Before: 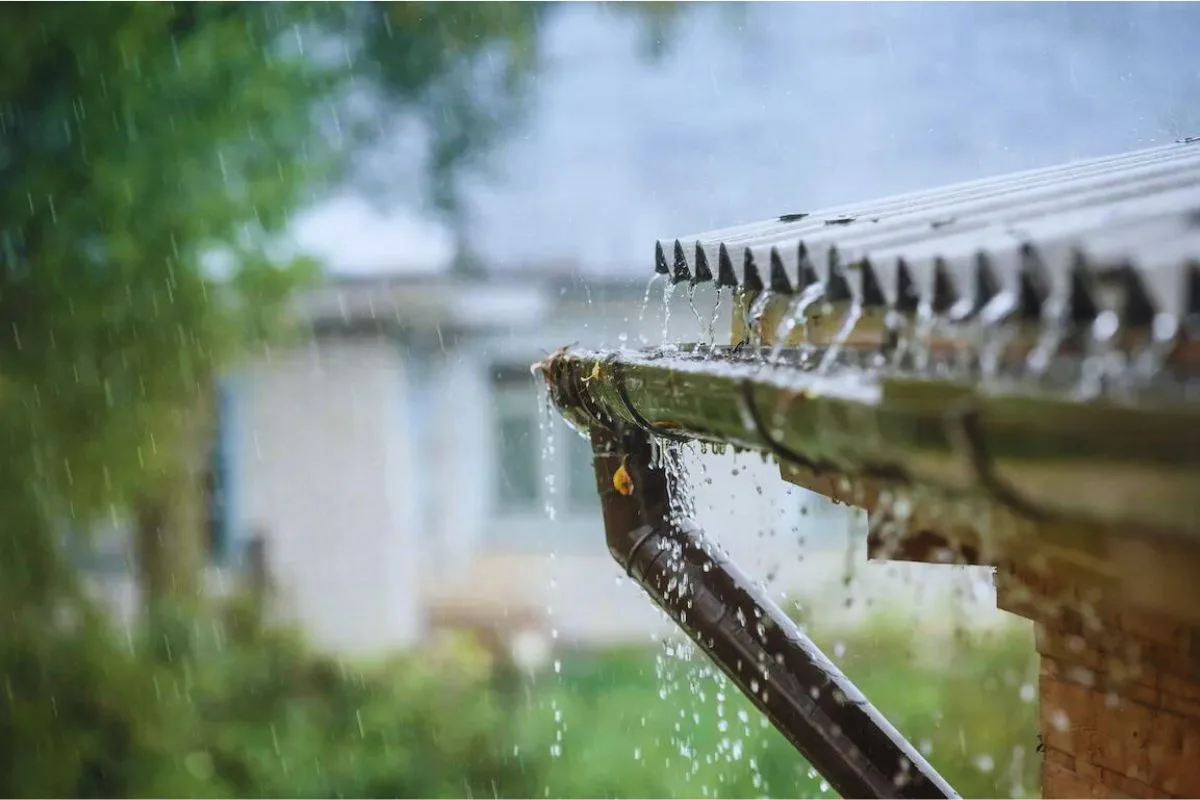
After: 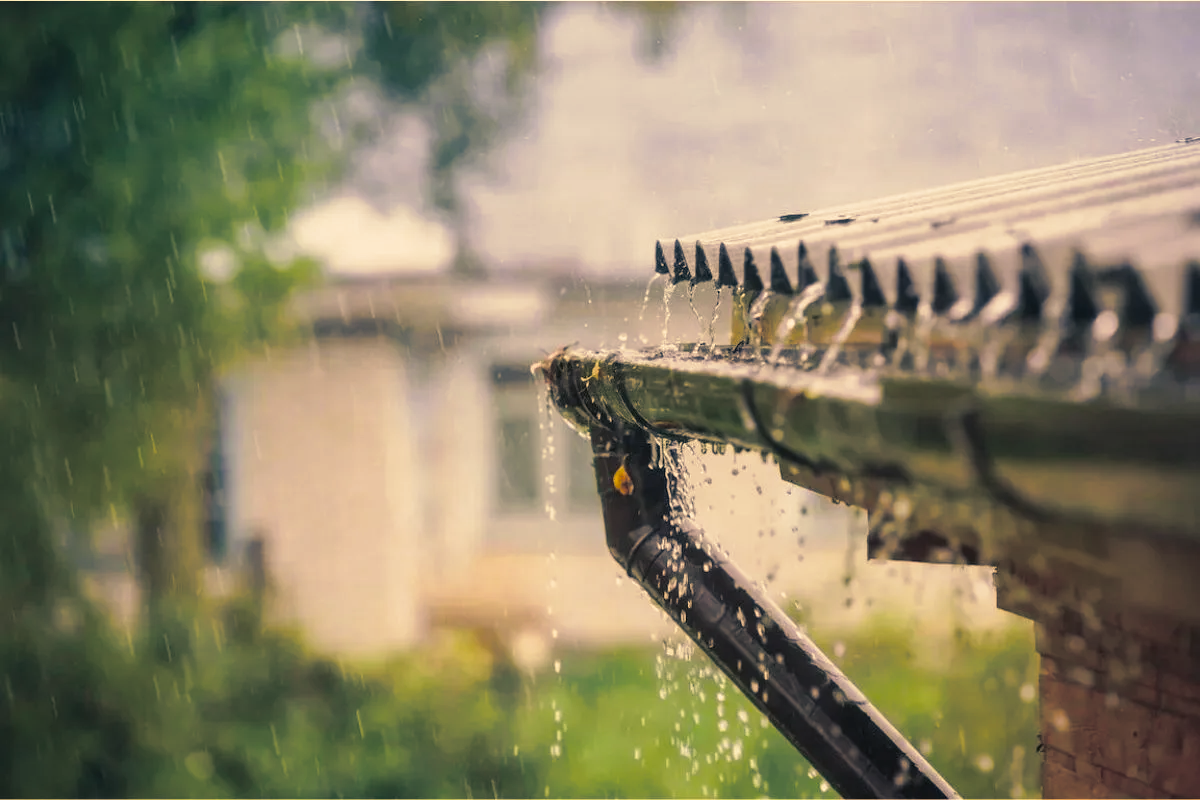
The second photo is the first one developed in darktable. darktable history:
split-toning: shadows › hue 216°, shadows › saturation 1, highlights › hue 57.6°, balance -33.4
color correction: highlights a* 15, highlights b* 31.55
